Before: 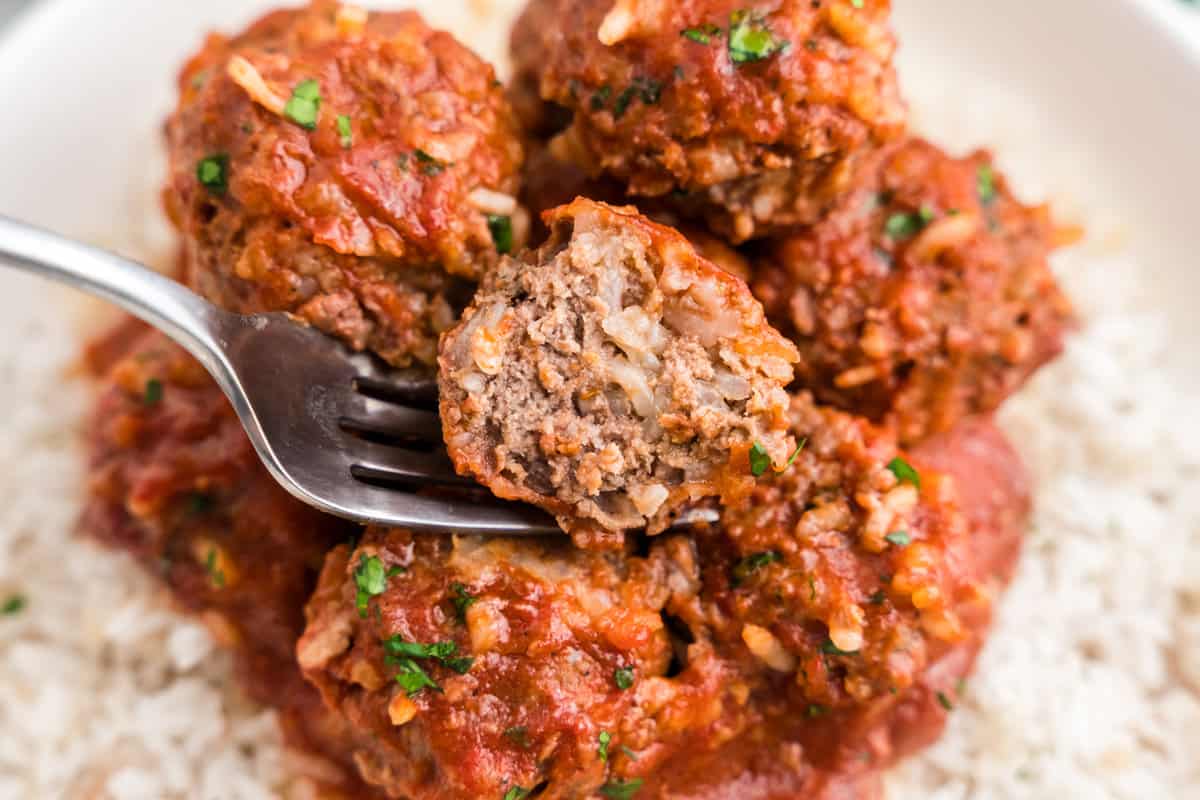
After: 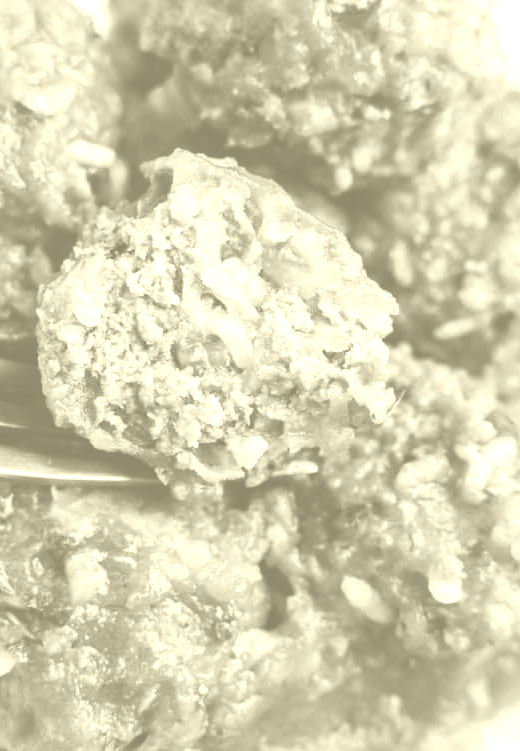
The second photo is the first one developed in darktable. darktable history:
color contrast: blue-yellow contrast 0.62
tone equalizer: -8 EV -0.75 EV, -7 EV -0.7 EV, -6 EV -0.6 EV, -5 EV -0.4 EV, -3 EV 0.4 EV, -2 EV 0.6 EV, -1 EV 0.7 EV, +0 EV 0.75 EV, edges refinement/feathering 500, mask exposure compensation -1.57 EV, preserve details no
colorize: hue 43.2°, saturation 40%, version 1
crop: left 33.452%, top 6.025%, right 23.155%
